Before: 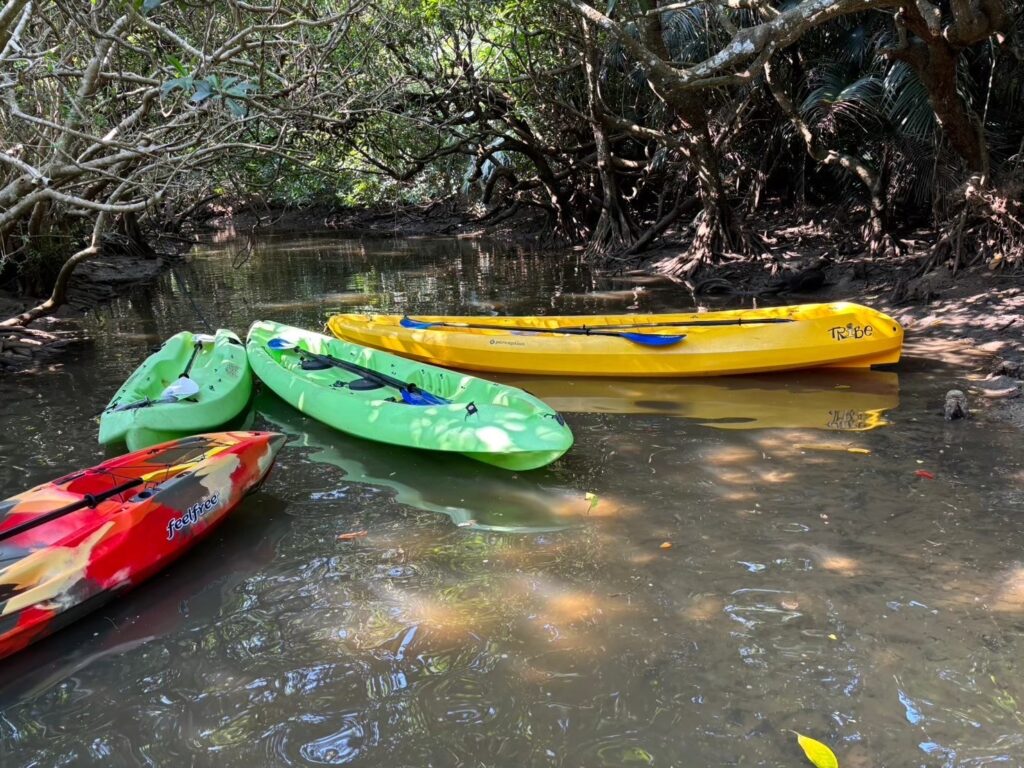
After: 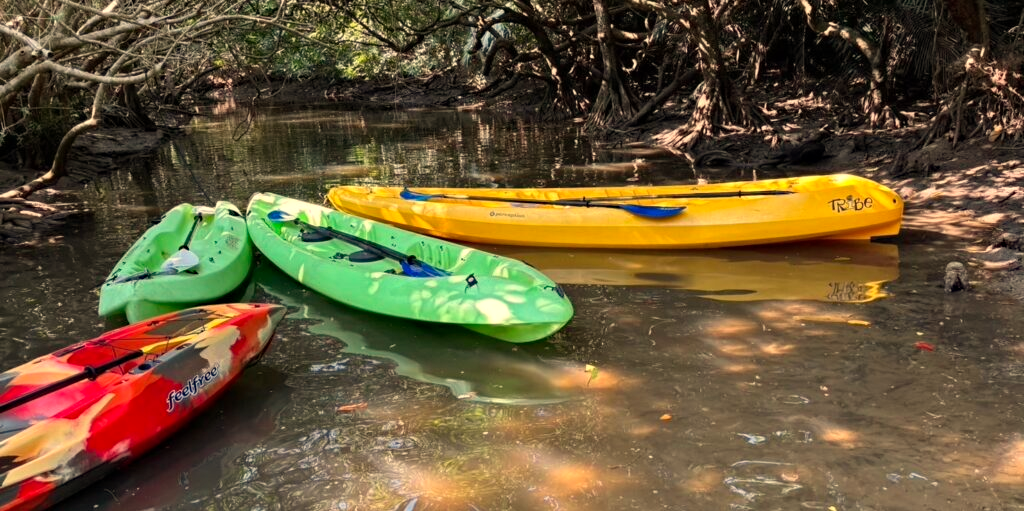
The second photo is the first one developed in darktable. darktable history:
white balance: red 1.123, blue 0.83
tone equalizer: on, module defaults
haze removal: compatibility mode true, adaptive false
crop: top 16.727%, bottom 16.727%
